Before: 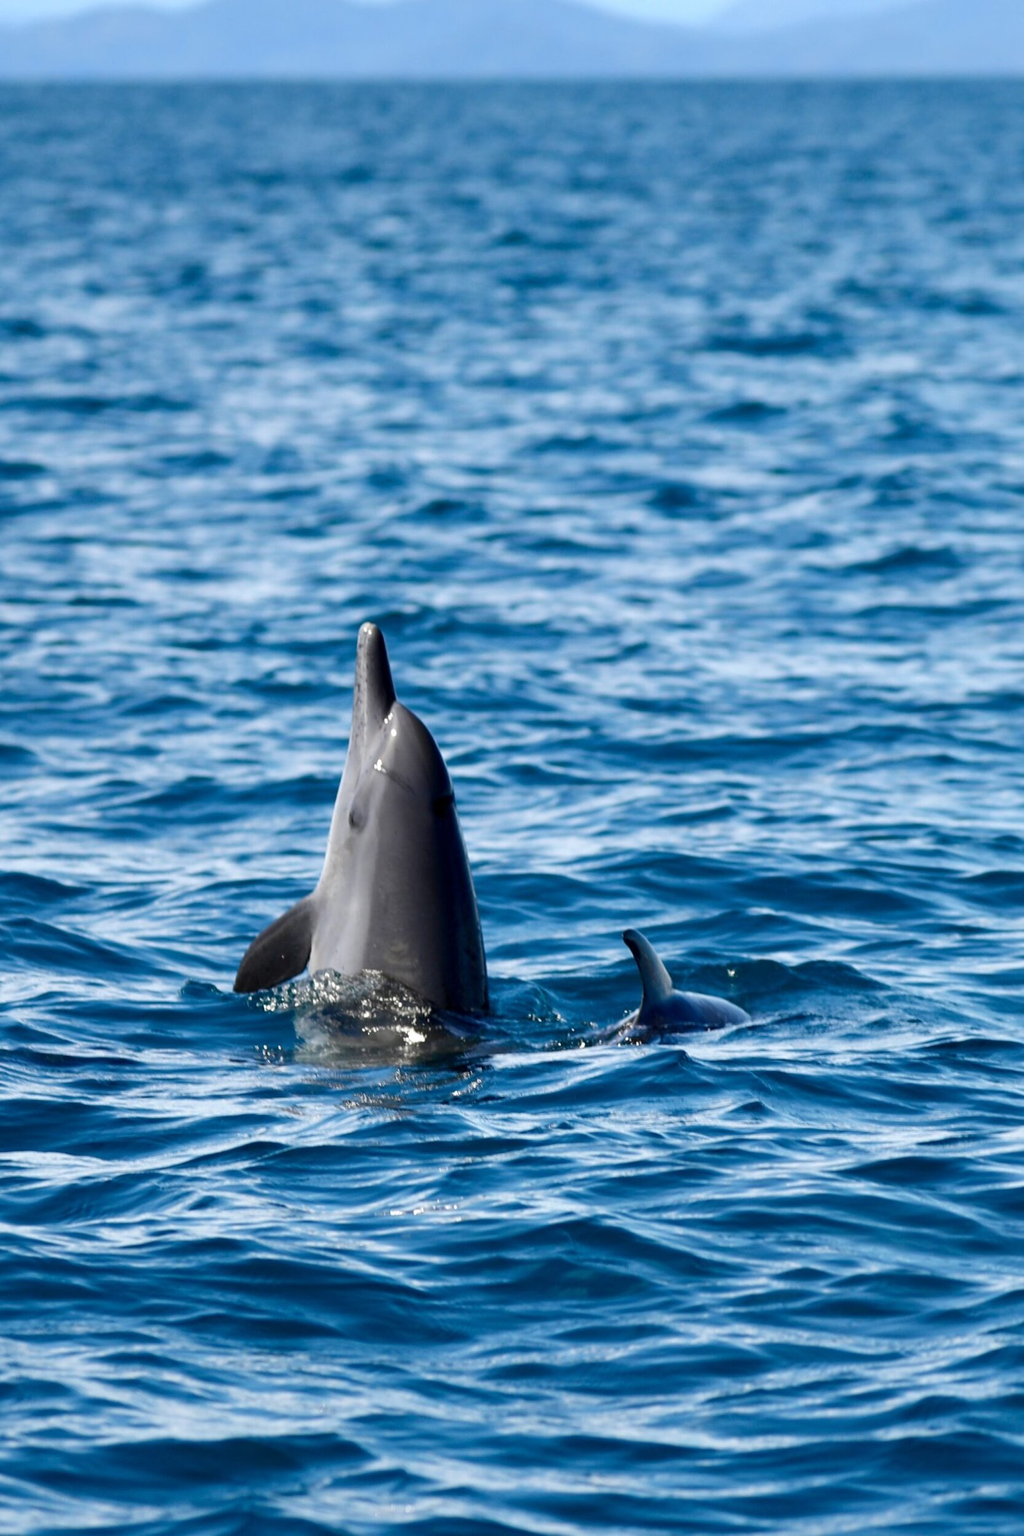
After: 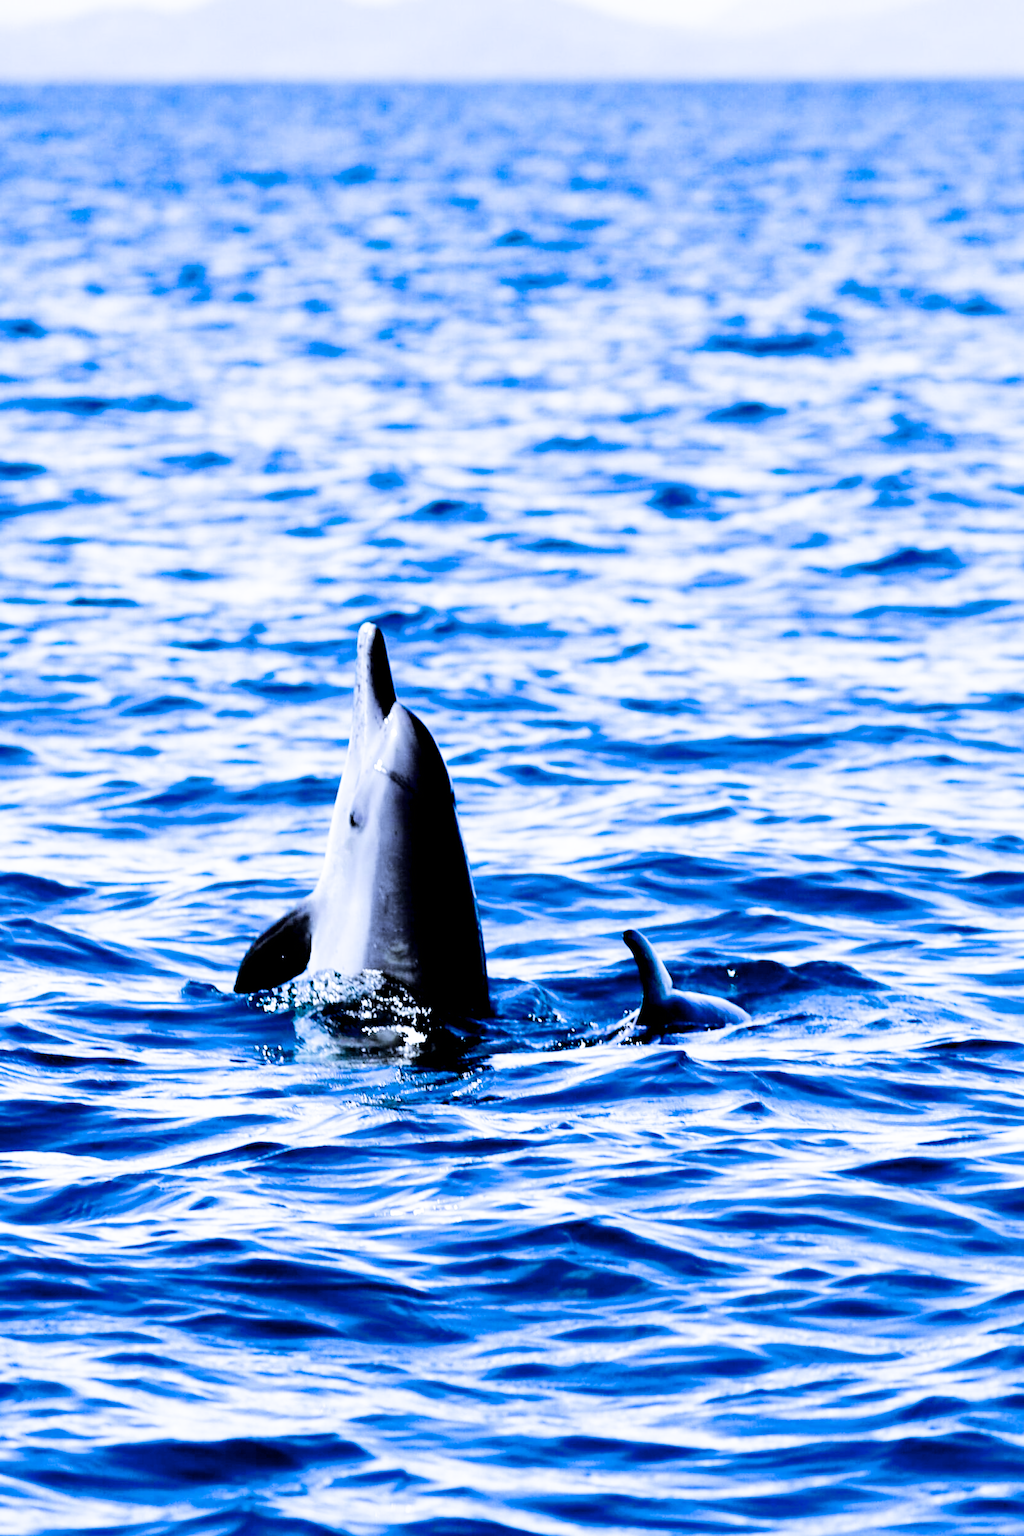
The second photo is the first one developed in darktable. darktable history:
color calibration: illuminant as shot in camera, adaptation linear Bradford (ICC v4), x 0.407, y 0.403, temperature 3610.92 K
exposure: black level correction 0.036, exposure 0.903 EV, compensate highlight preservation false
filmic rgb: black relative exposure -5.06 EV, white relative exposure 3.53 EV, threshold 5.97 EV, hardness 3.16, contrast 1.394, highlights saturation mix -49.64%, enable highlight reconstruction true
tone equalizer: -8 EV 0.001 EV, -7 EV -0.001 EV, -6 EV 0.002 EV, -5 EV -0.05 EV, -4 EV -0.119 EV, -3 EV -0.15 EV, -2 EV 0.259 EV, -1 EV 0.702 EV, +0 EV 0.465 EV
